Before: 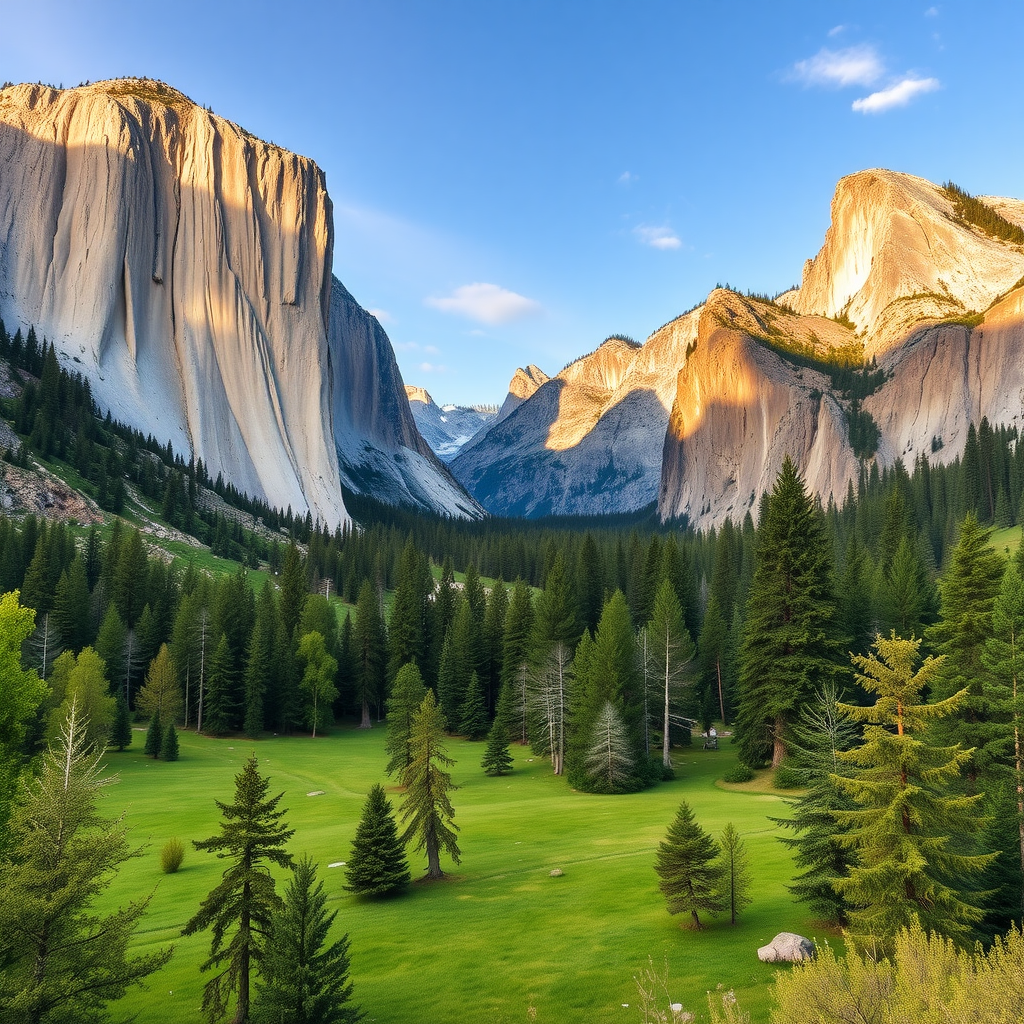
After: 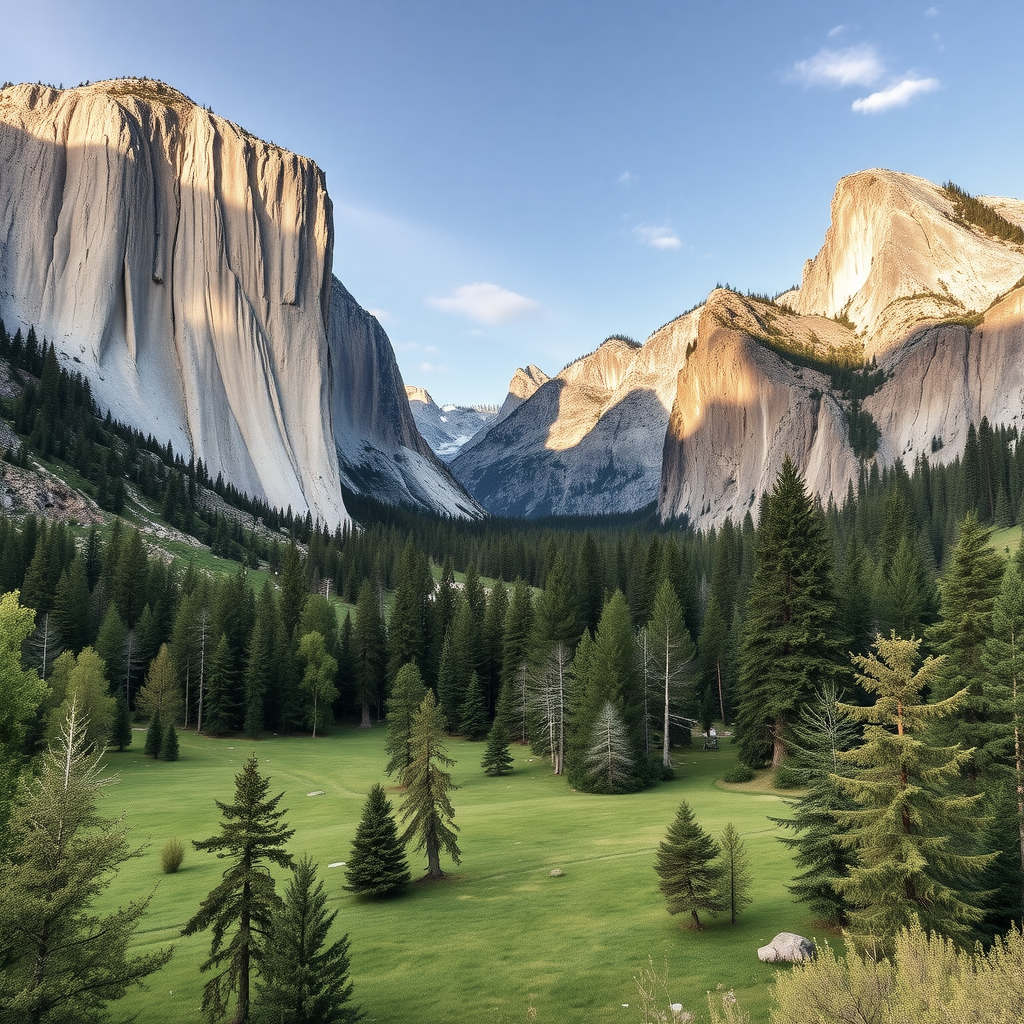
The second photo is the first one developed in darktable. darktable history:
contrast brightness saturation: contrast 0.103, saturation -0.359
